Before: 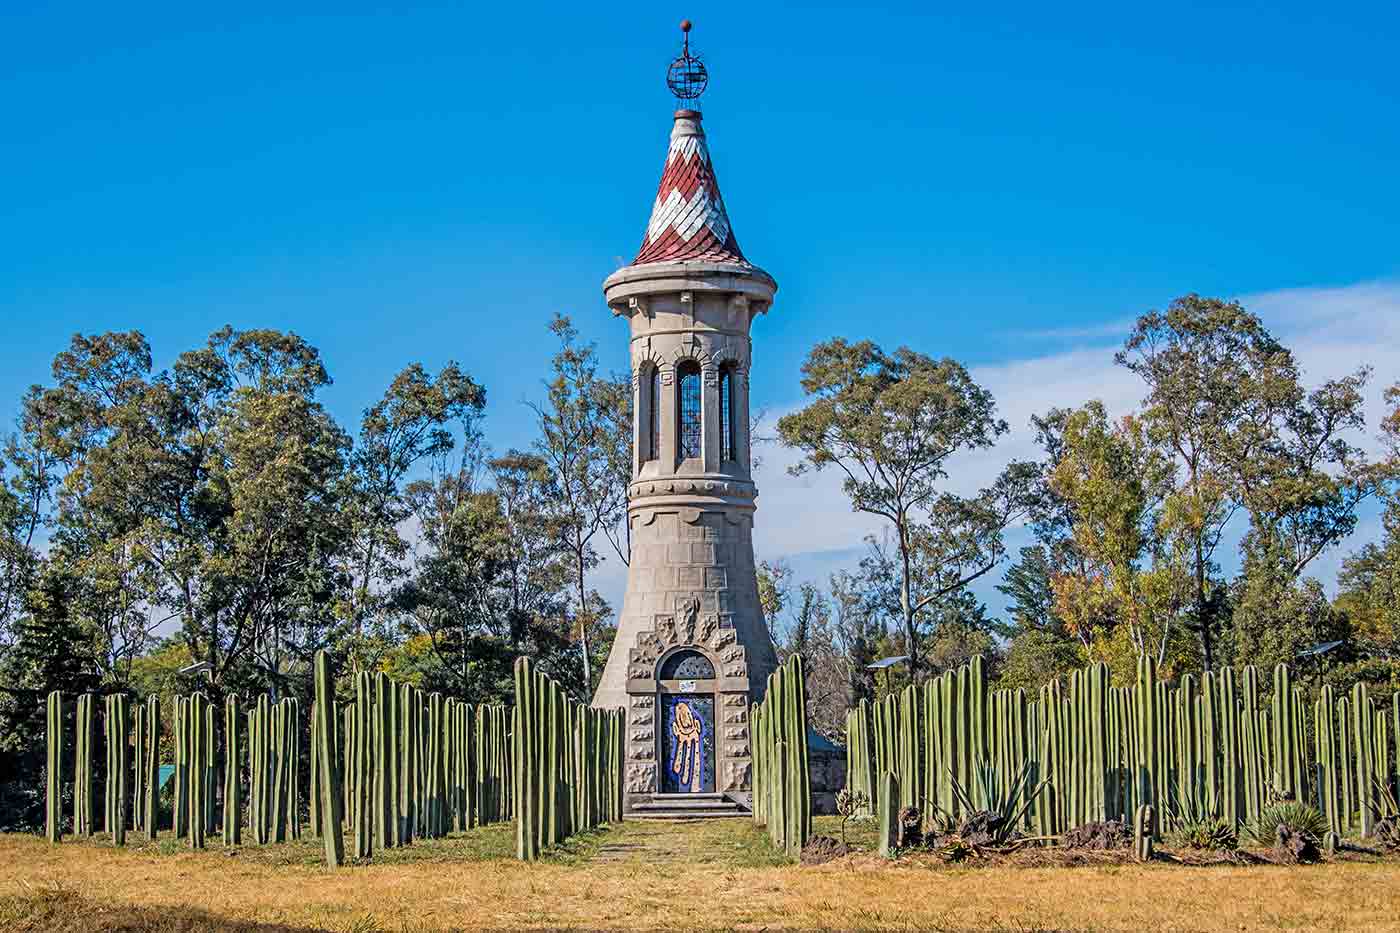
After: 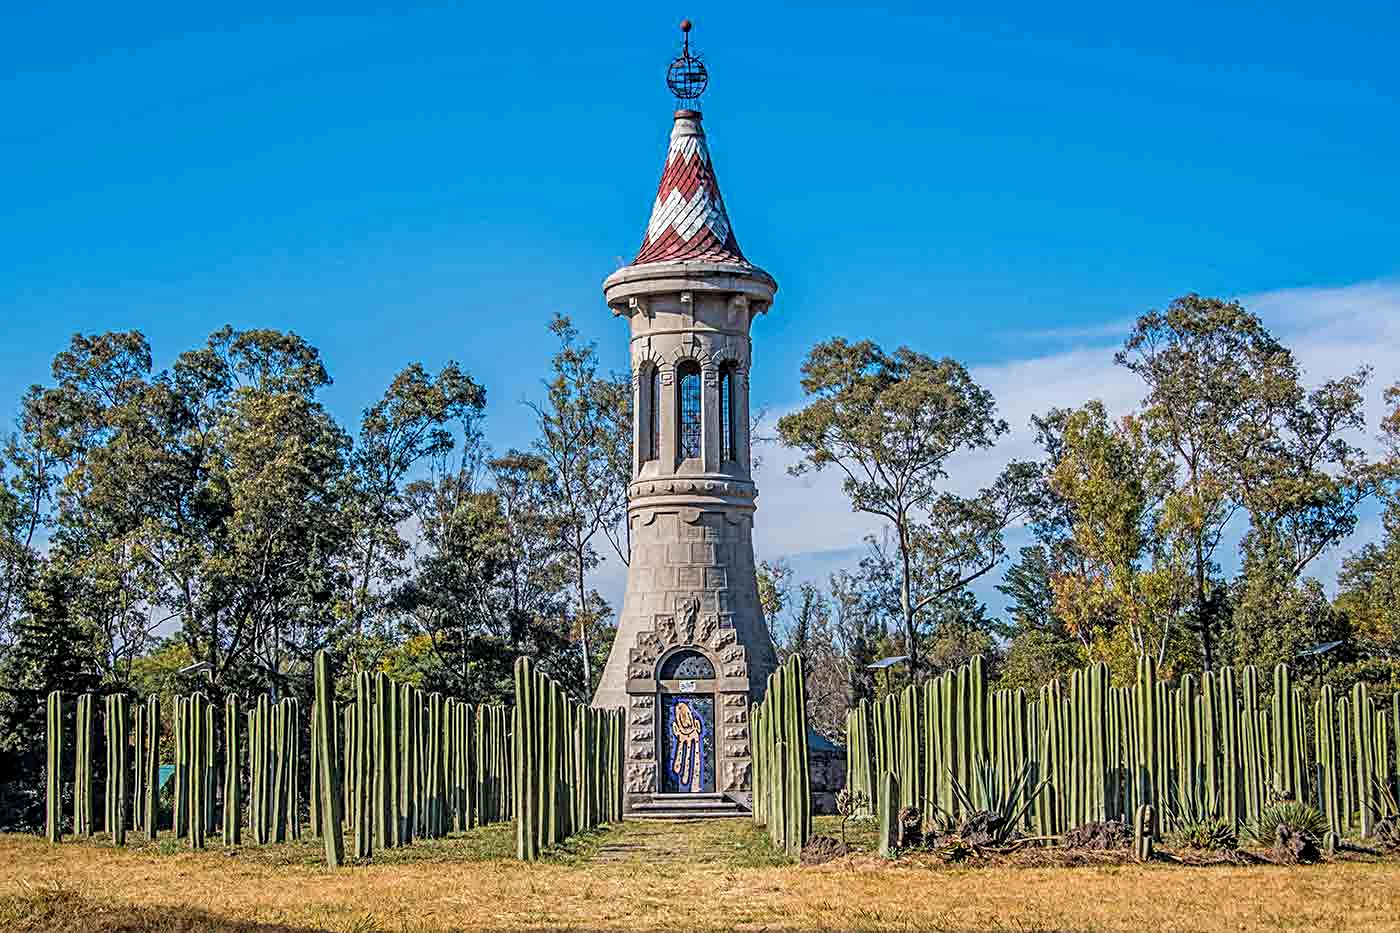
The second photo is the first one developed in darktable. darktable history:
sharpen: radius 2.527, amount 0.32
local contrast: on, module defaults
